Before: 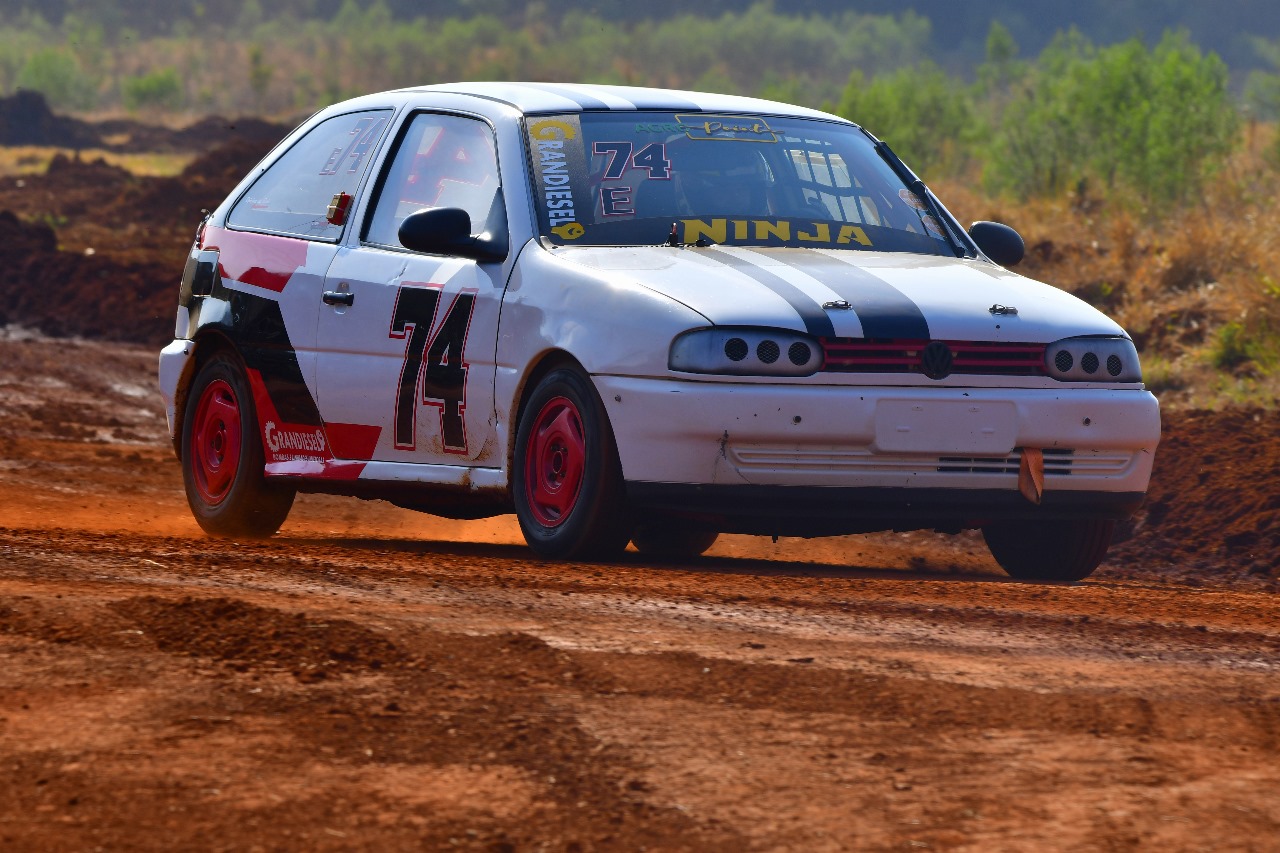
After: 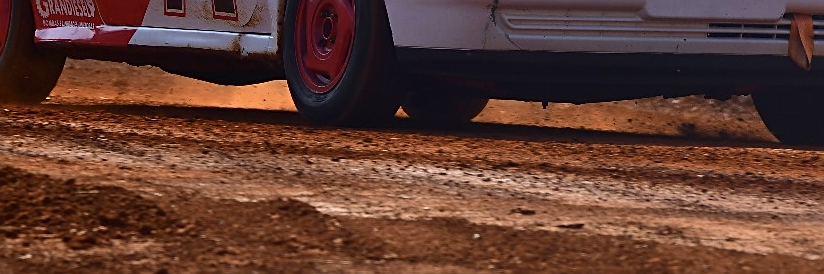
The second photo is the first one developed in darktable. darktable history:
shadows and highlights: shadows 11.83, white point adjustment 1.3, soften with gaussian
tone equalizer: -8 EV 0.033 EV, edges refinement/feathering 500, mask exposure compensation -1.57 EV, preserve details no
crop: left 18.036%, top 50.952%, right 17.563%, bottom 16.877%
contrast brightness saturation: contrast 0.113, saturation -0.168
sharpen: on, module defaults
